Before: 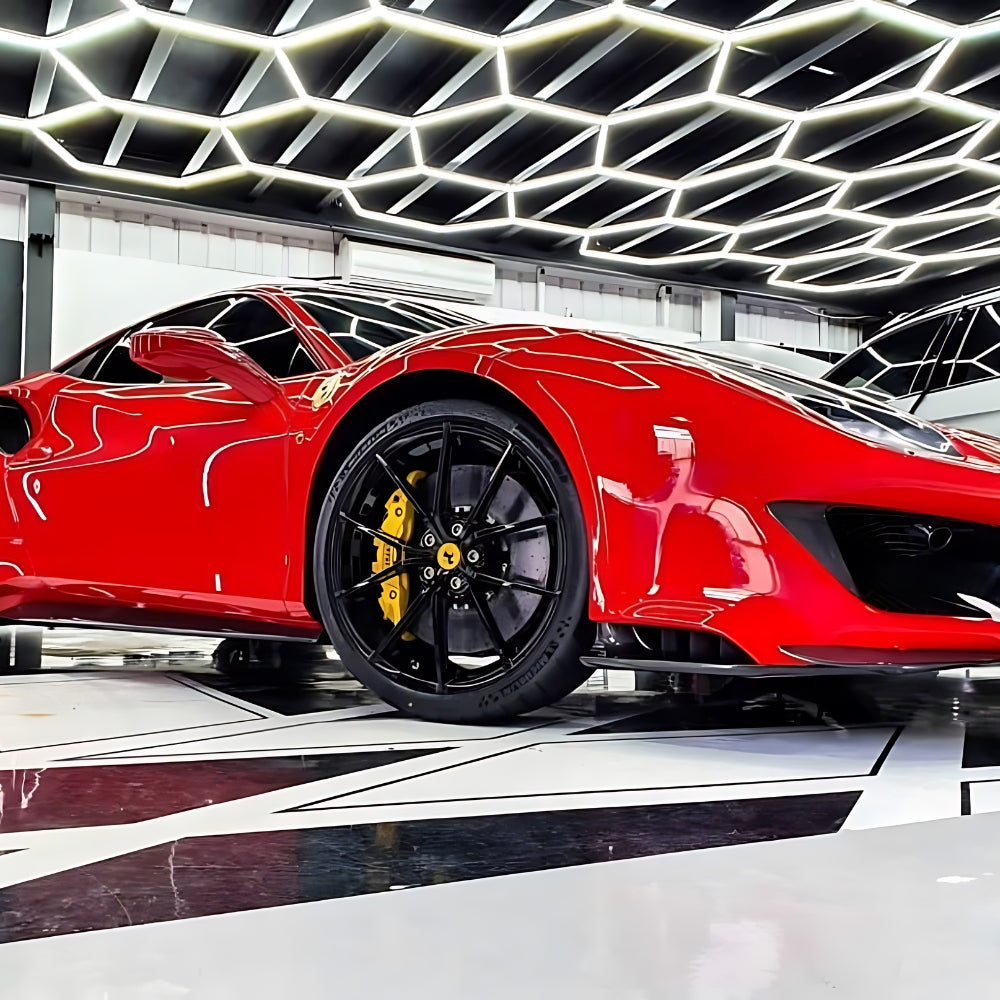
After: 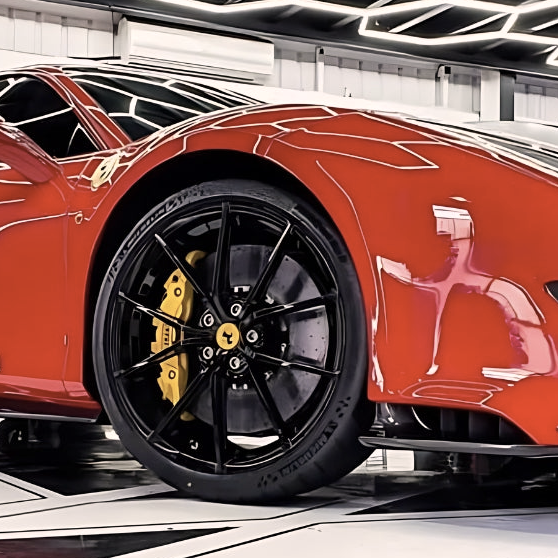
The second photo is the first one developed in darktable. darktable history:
crop and rotate: left 22.13%, top 22.054%, right 22.026%, bottom 22.102%
color correction: highlights a* 5.59, highlights b* 5.24, saturation 0.68
